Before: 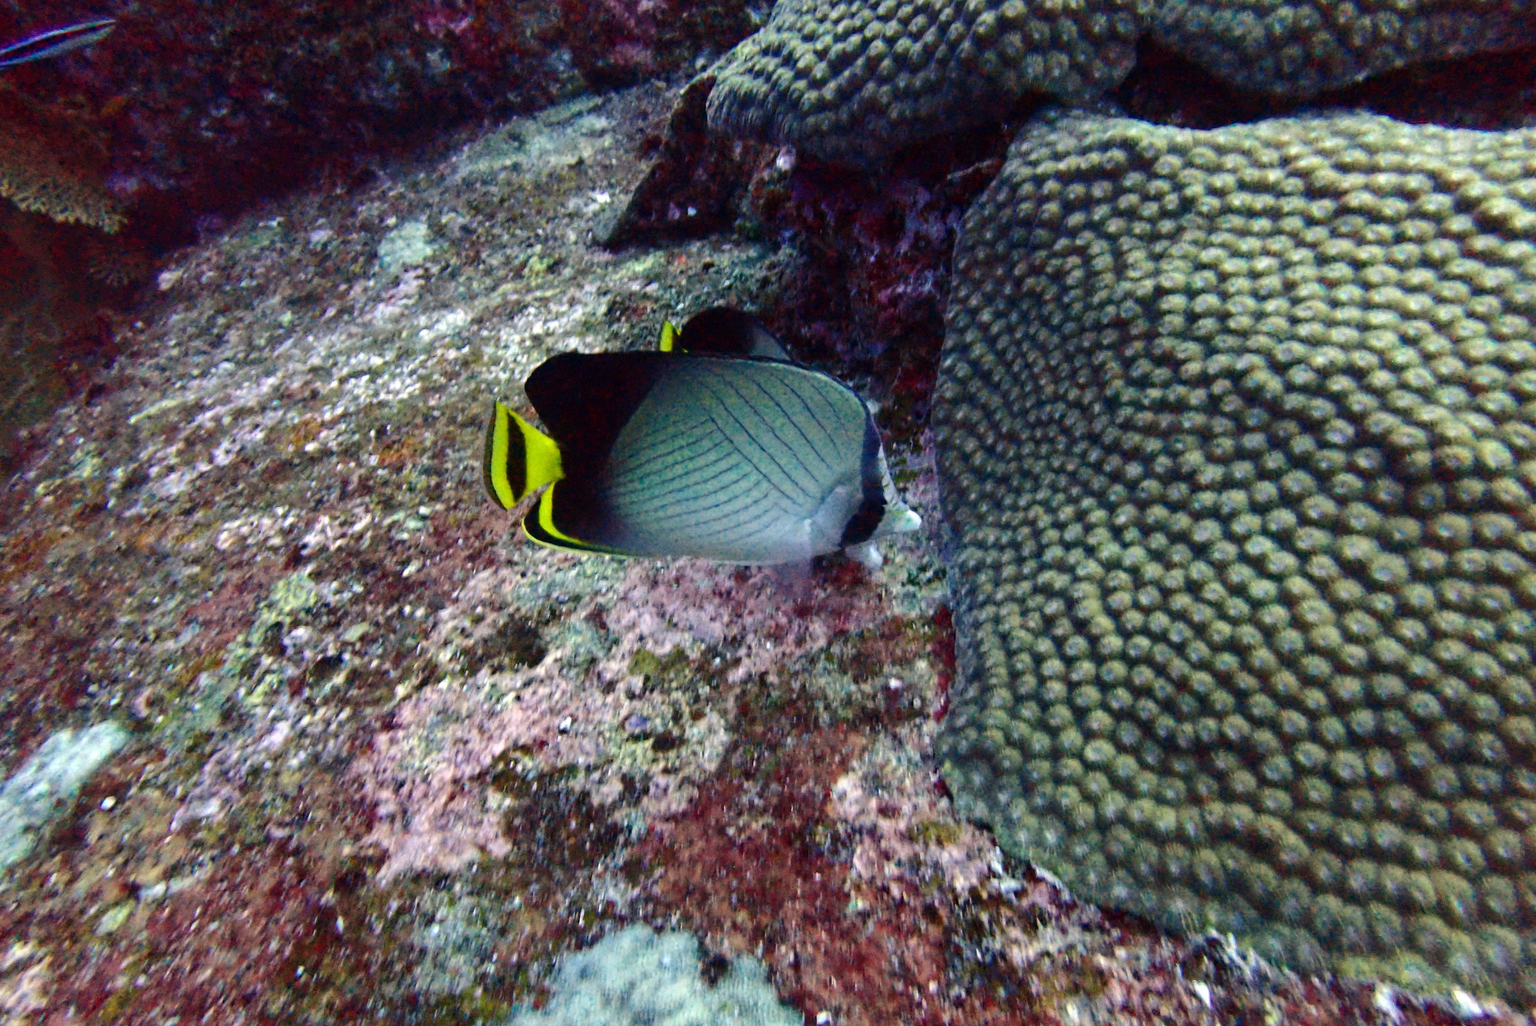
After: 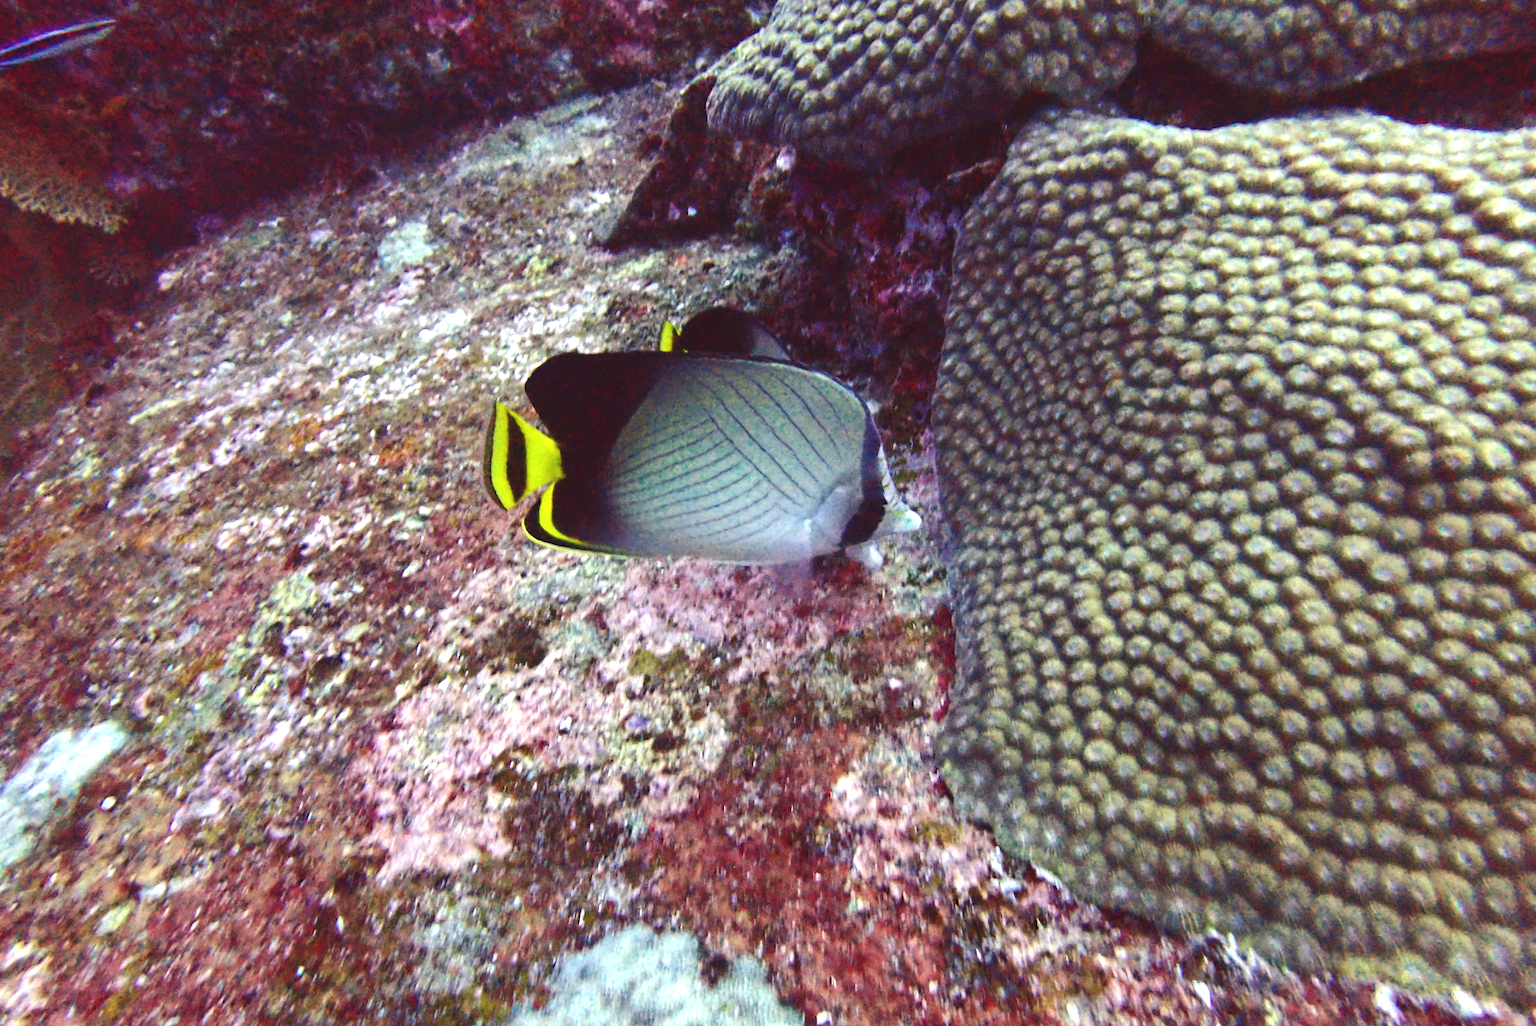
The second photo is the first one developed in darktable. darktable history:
exposure: black level correction -0.005, exposure 0.622 EV, compensate highlight preservation false
rgb levels: mode RGB, independent channels, levels [[0, 0.474, 1], [0, 0.5, 1], [0, 0.5, 1]]
